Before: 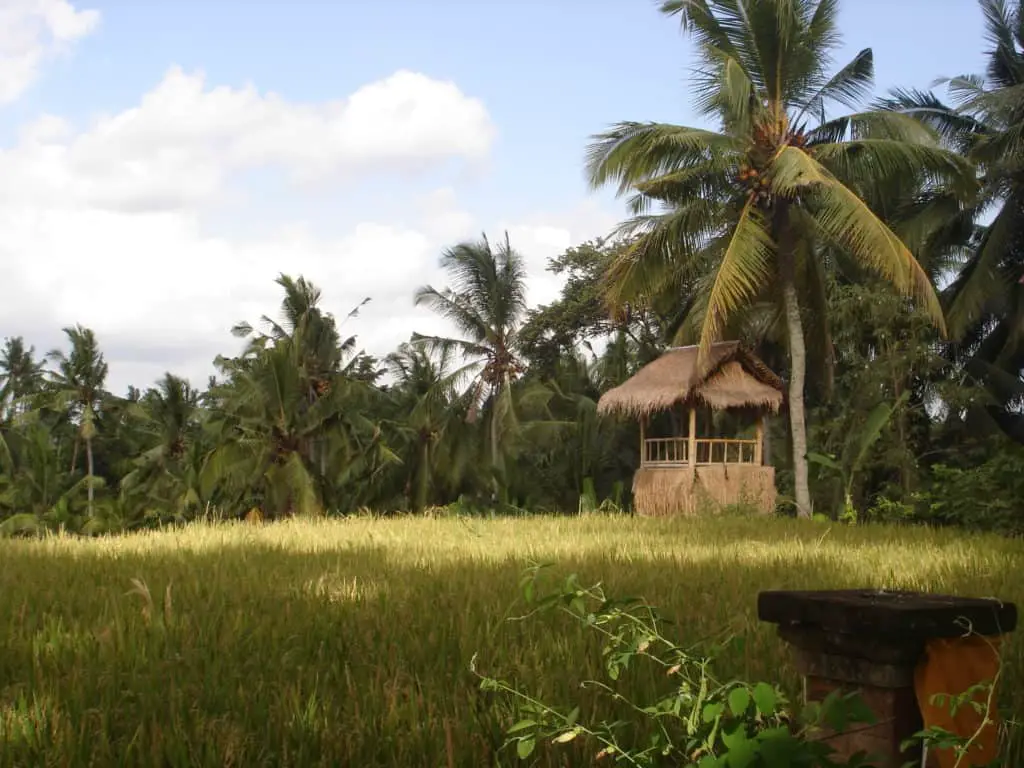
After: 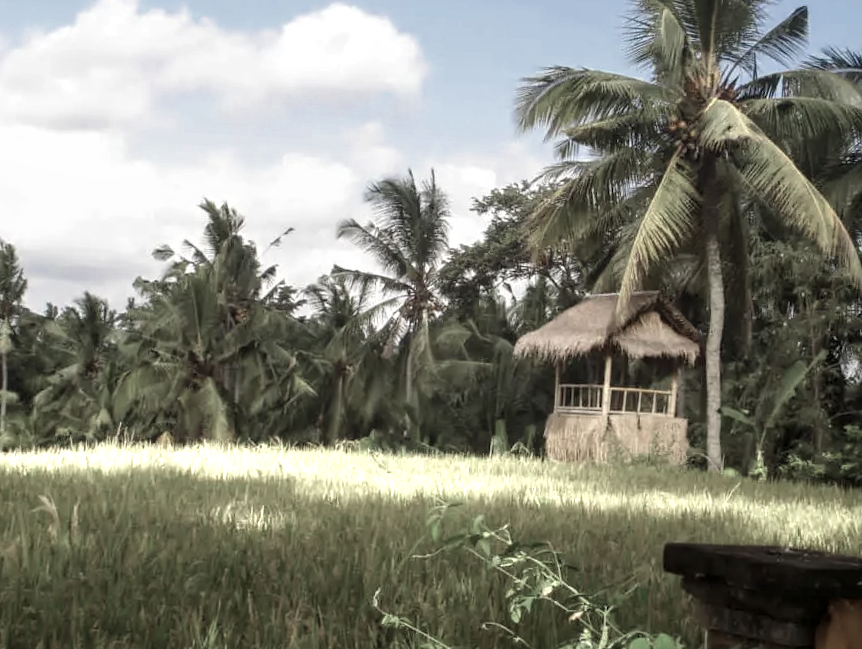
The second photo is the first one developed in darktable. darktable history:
crop and rotate: angle -3.13°, left 5.106%, top 5.176%, right 4.704%, bottom 4.262%
color zones: curves: ch0 [(0.25, 0.667) (0.758, 0.368)]; ch1 [(0.215, 0.245) (0.761, 0.373)]; ch2 [(0.247, 0.554) (0.761, 0.436)]
local contrast: on, module defaults
